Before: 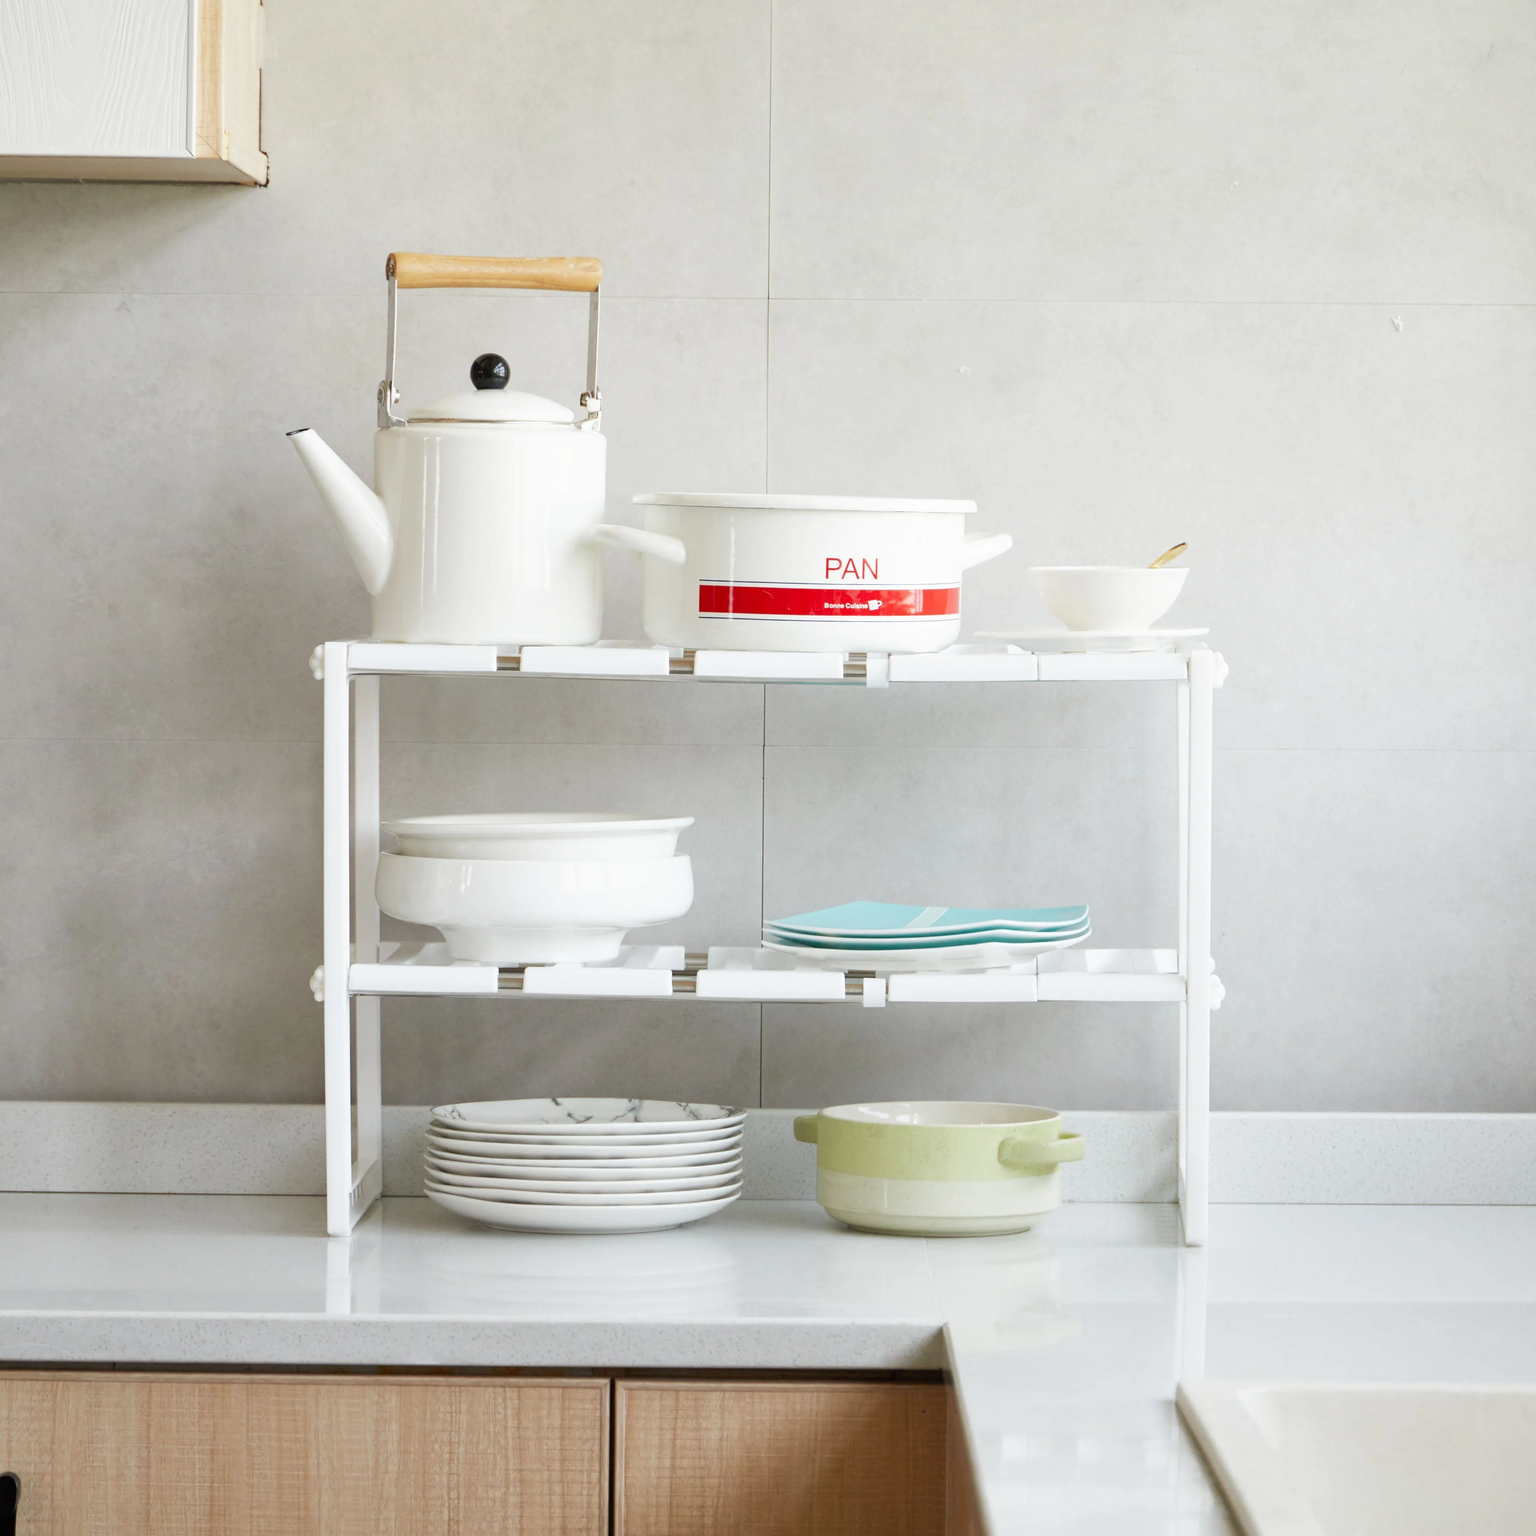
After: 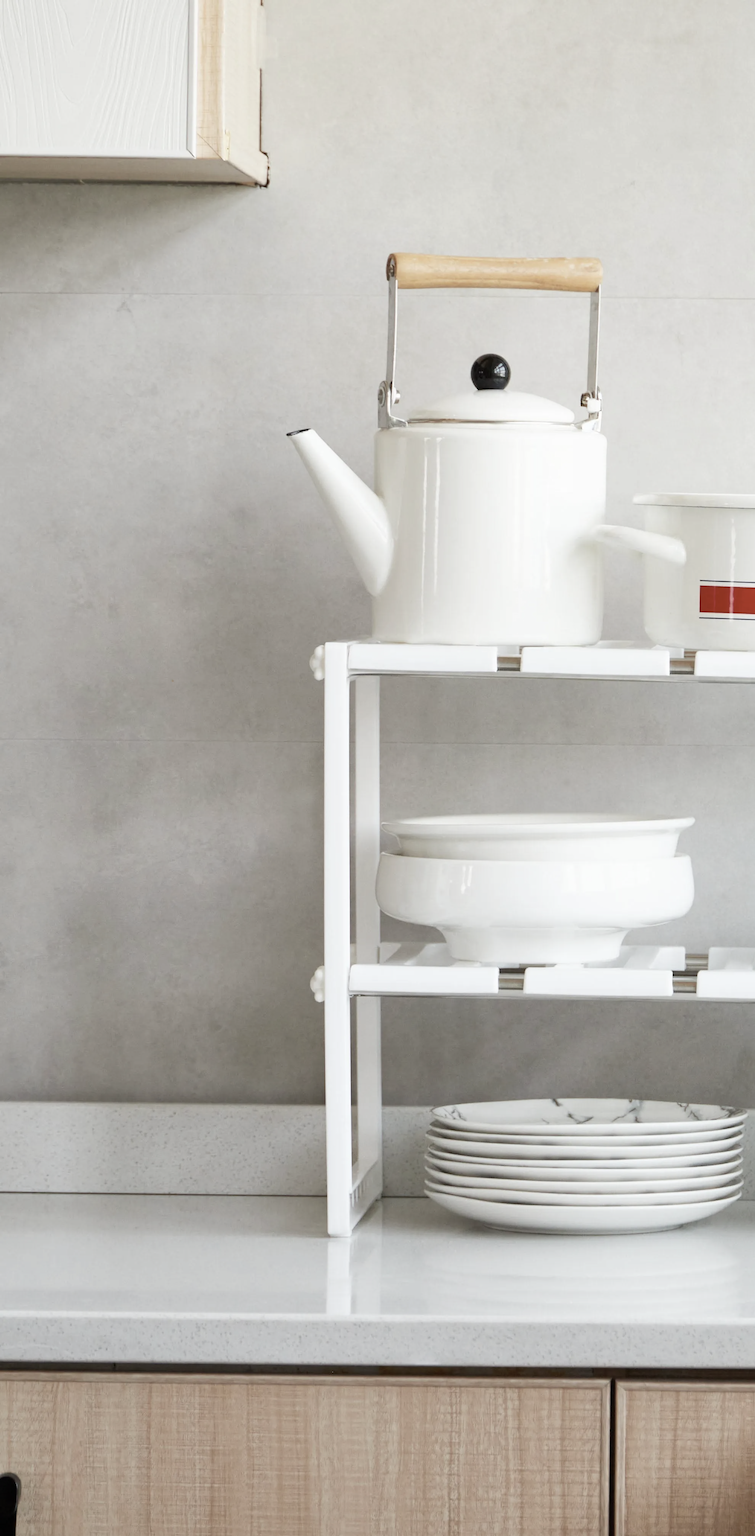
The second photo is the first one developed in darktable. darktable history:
crop and rotate: left 0%, top 0%, right 50.845%
contrast brightness saturation: contrast 0.1, saturation -0.36
